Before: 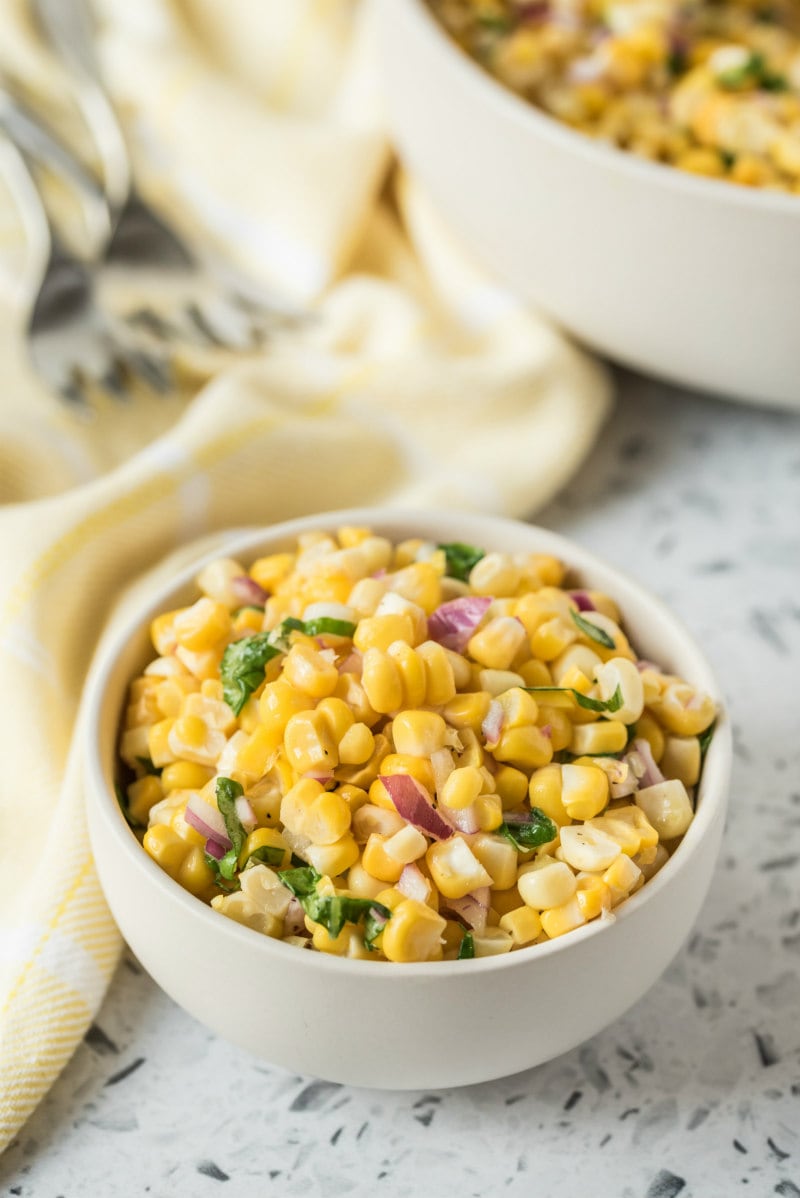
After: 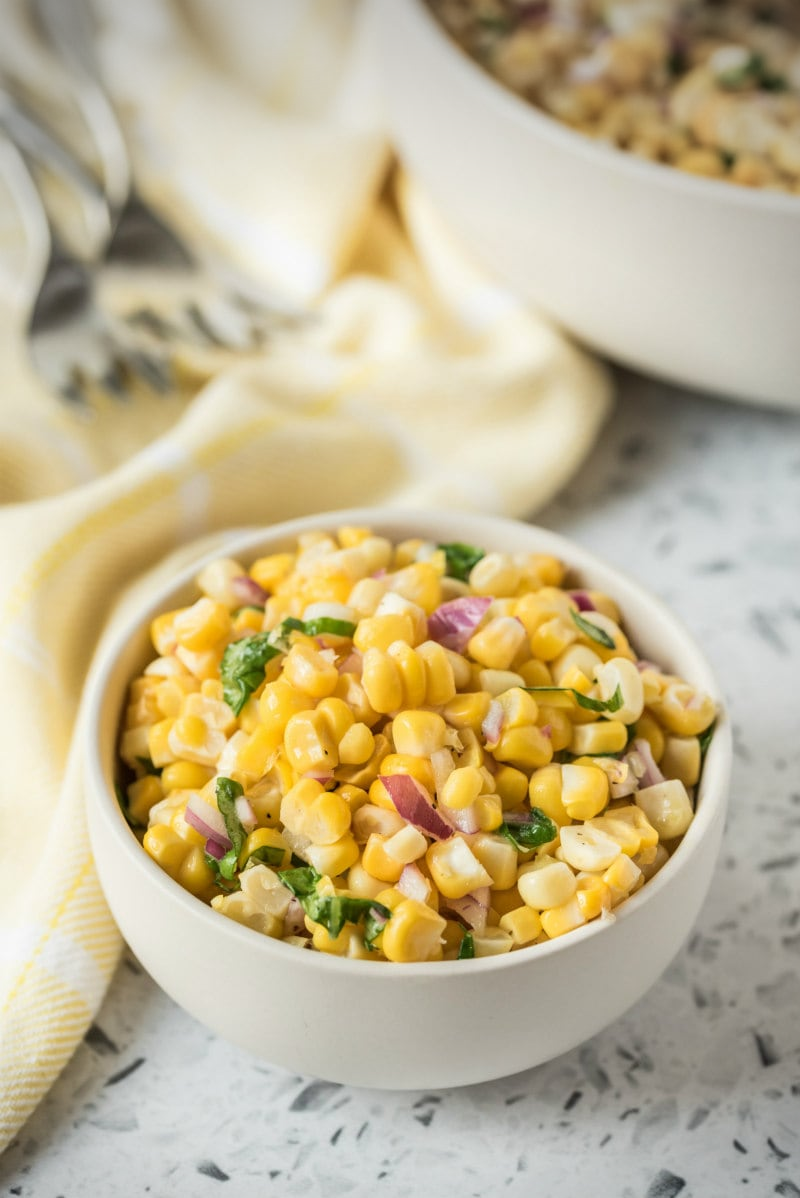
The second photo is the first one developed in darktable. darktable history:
vignetting: center (-0.037, 0.149)
